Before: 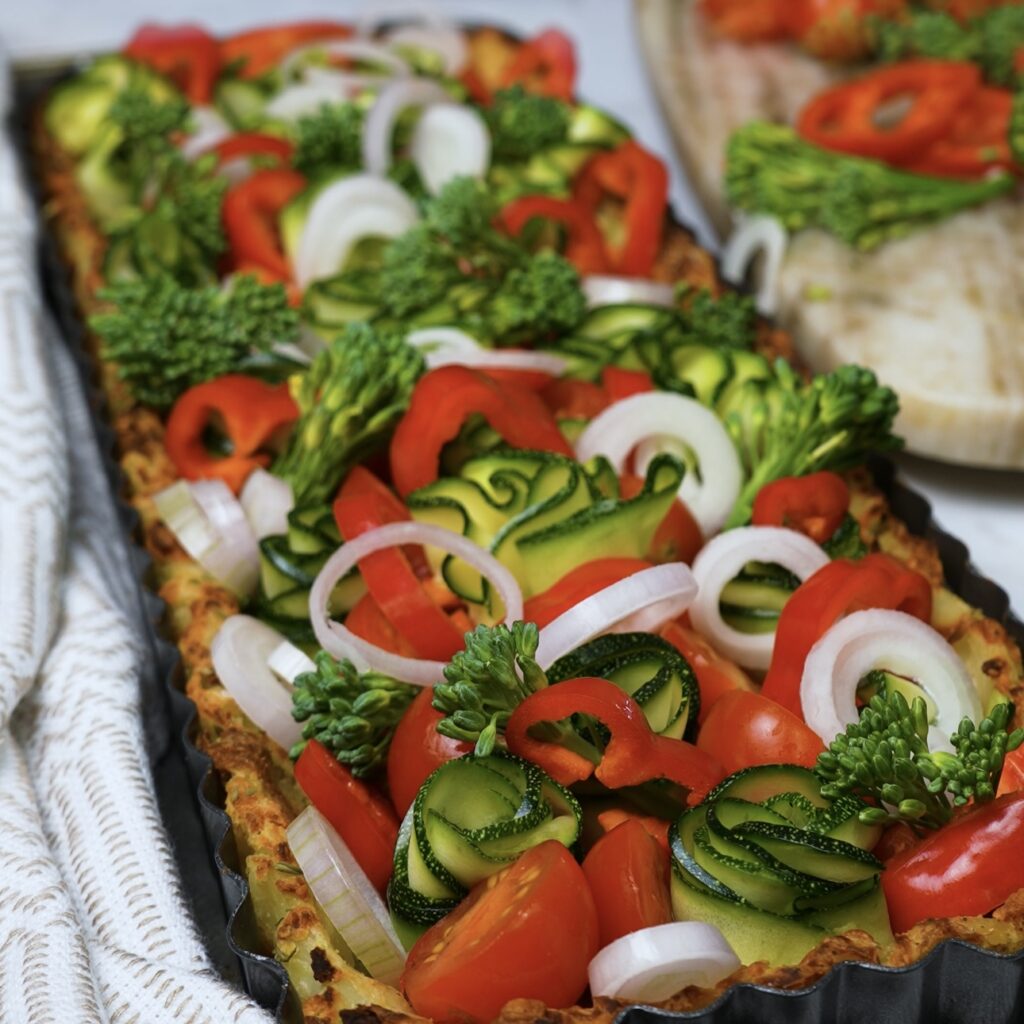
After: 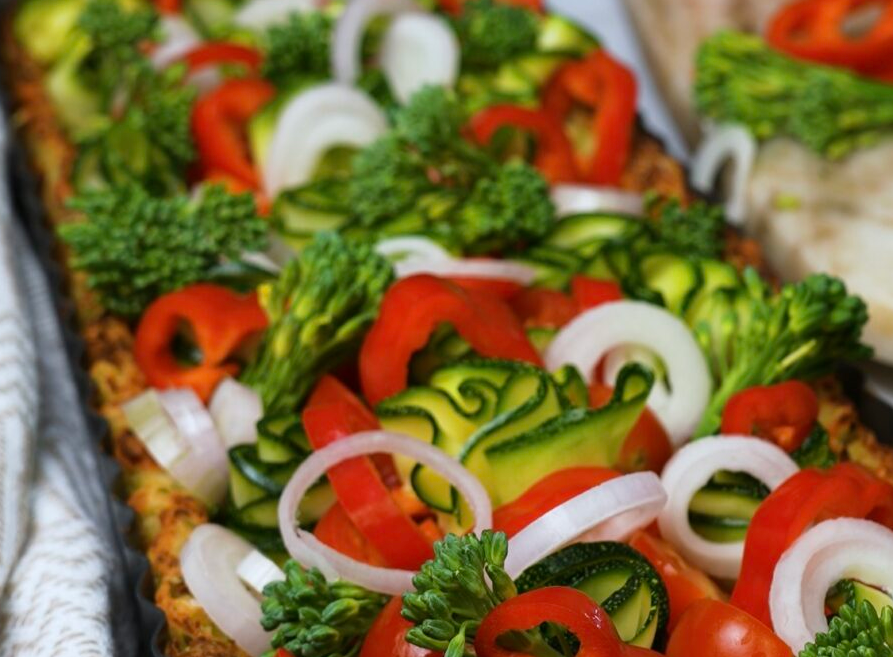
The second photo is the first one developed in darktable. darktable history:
crop: left 3.103%, top 8.947%, right 9.676%, bottom 26.831%
